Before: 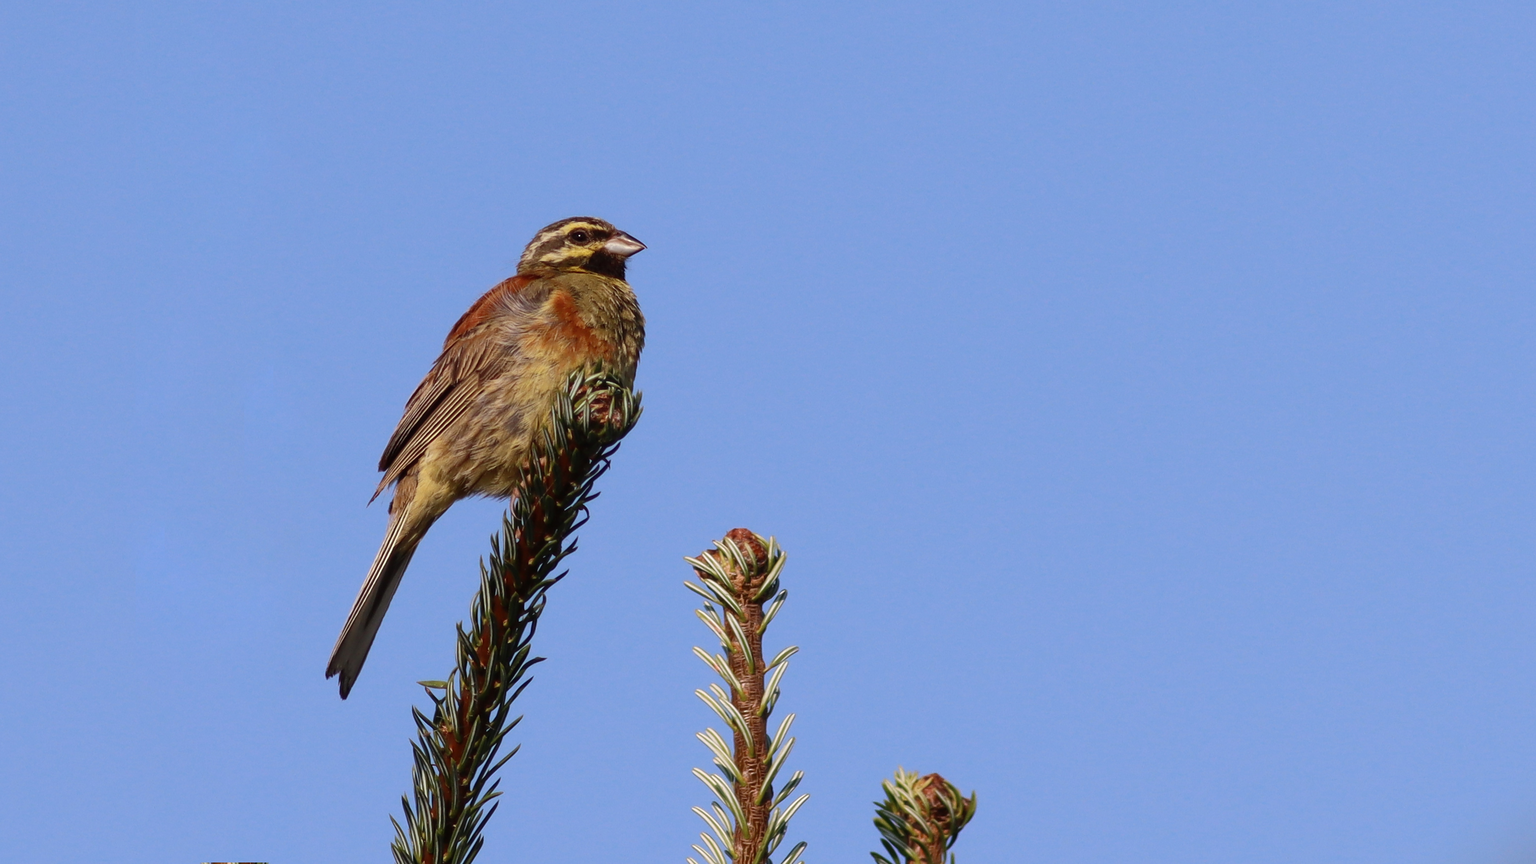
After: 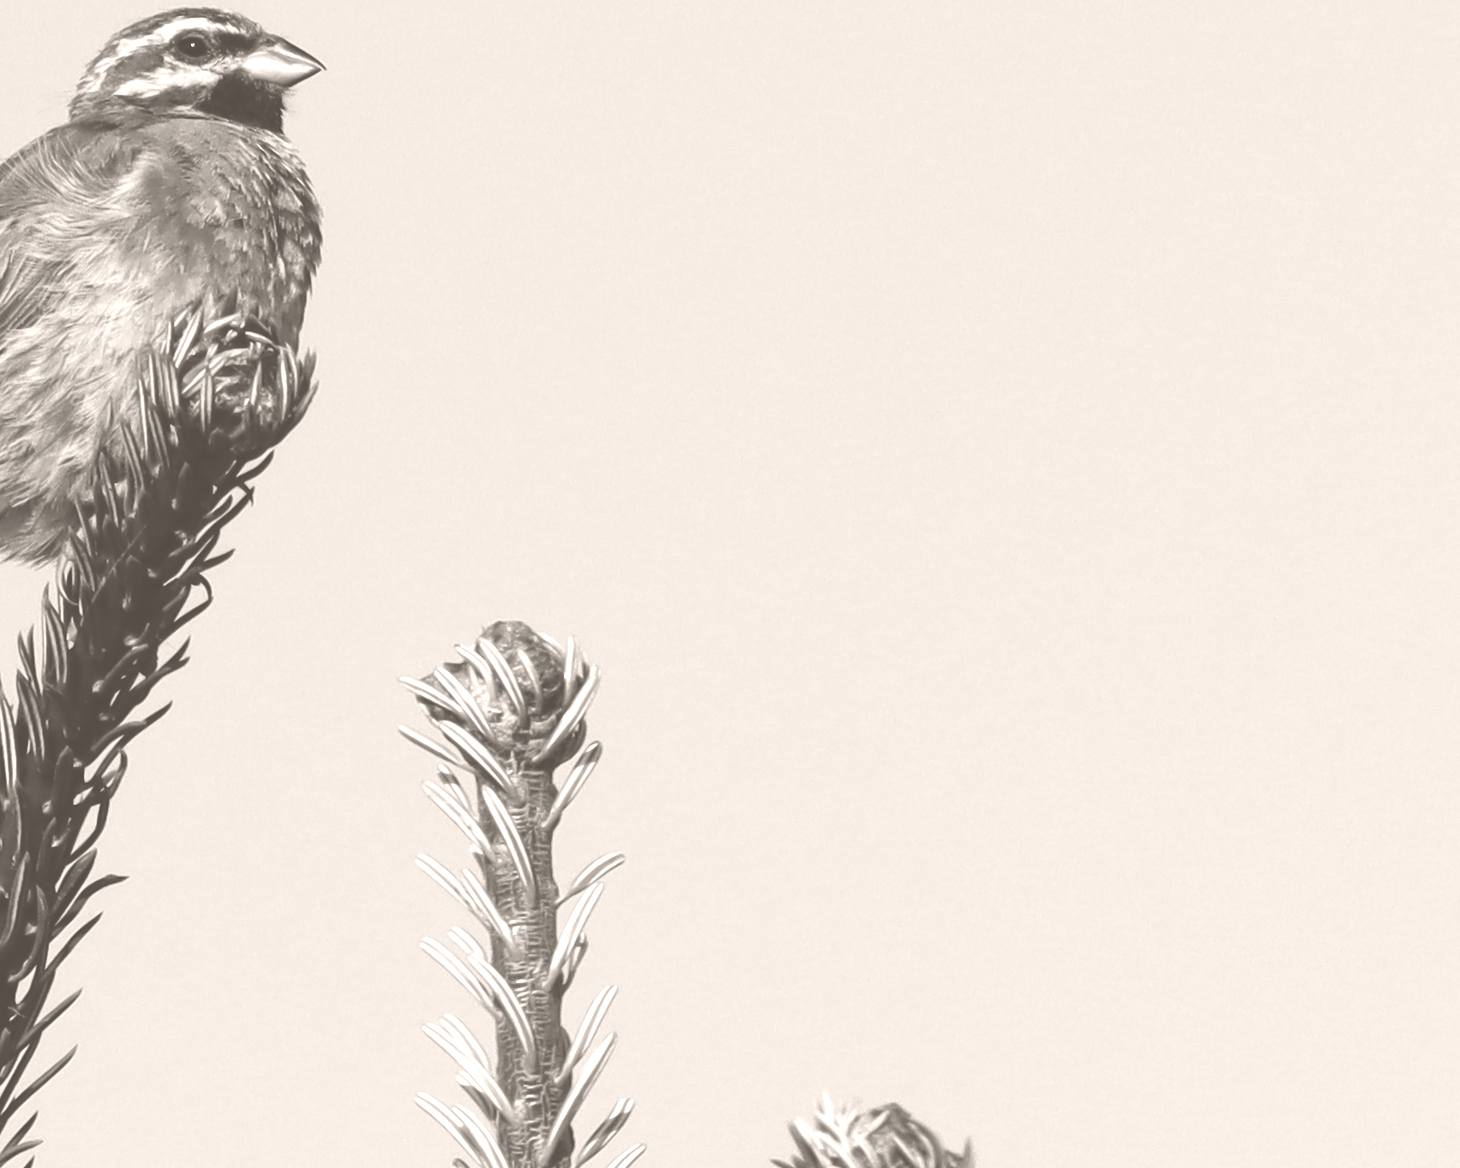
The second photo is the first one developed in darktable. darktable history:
exposure: exposure -0.21 EV, compensate highlight preservation false
colorize: hue 34.49°, saturation 35.33%, source mix 100%, lightness 55%, version 1
contrast brightness saturation: contrast 0.11, saturation -0.17
crop: left 31.379%, top 24.658%, right 20.326%, bottom 6.628%
